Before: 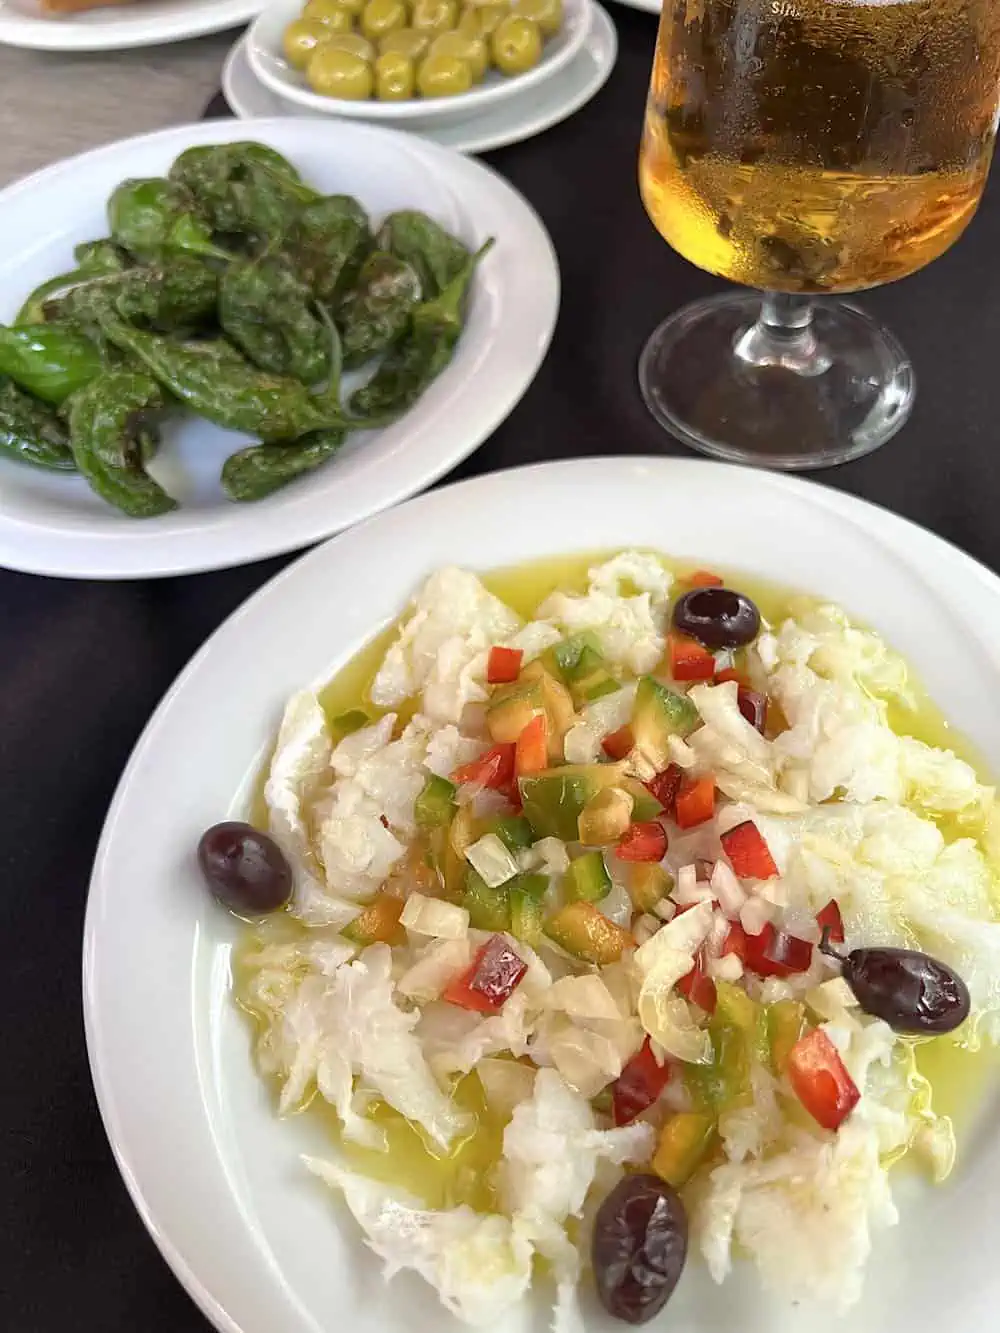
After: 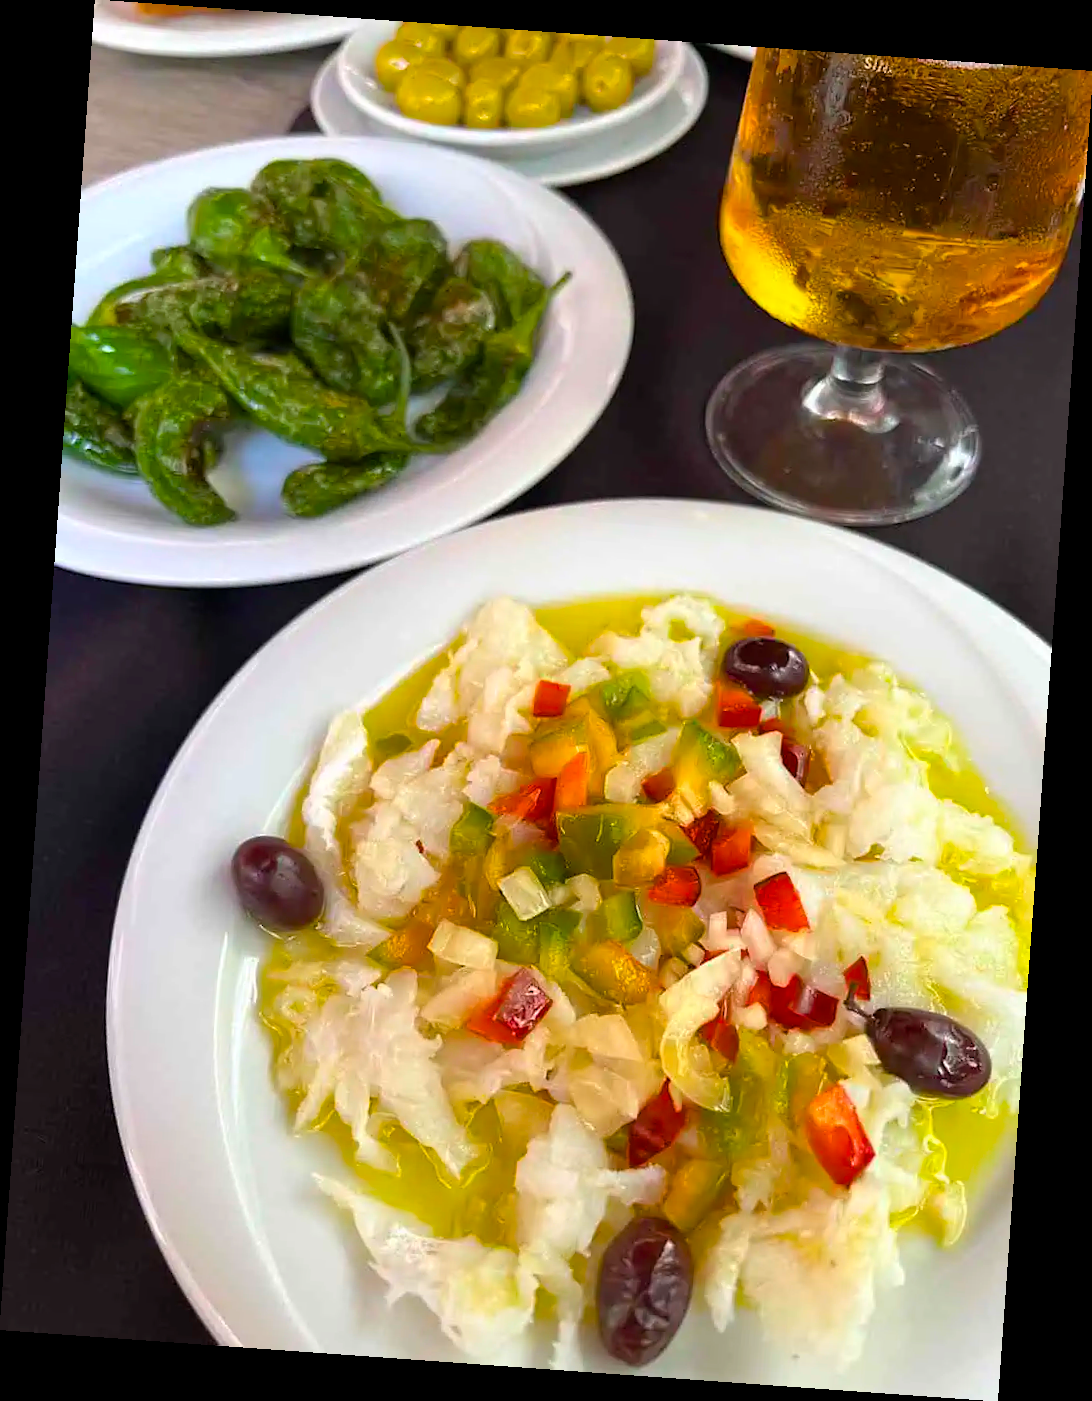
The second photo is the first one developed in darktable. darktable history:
rotate and perspective: rotation 4.1°, automatic cropping off
color balance rgb: linear chroma grading › global chroma 15%, perceptual saturation grading › global saturation 30%
